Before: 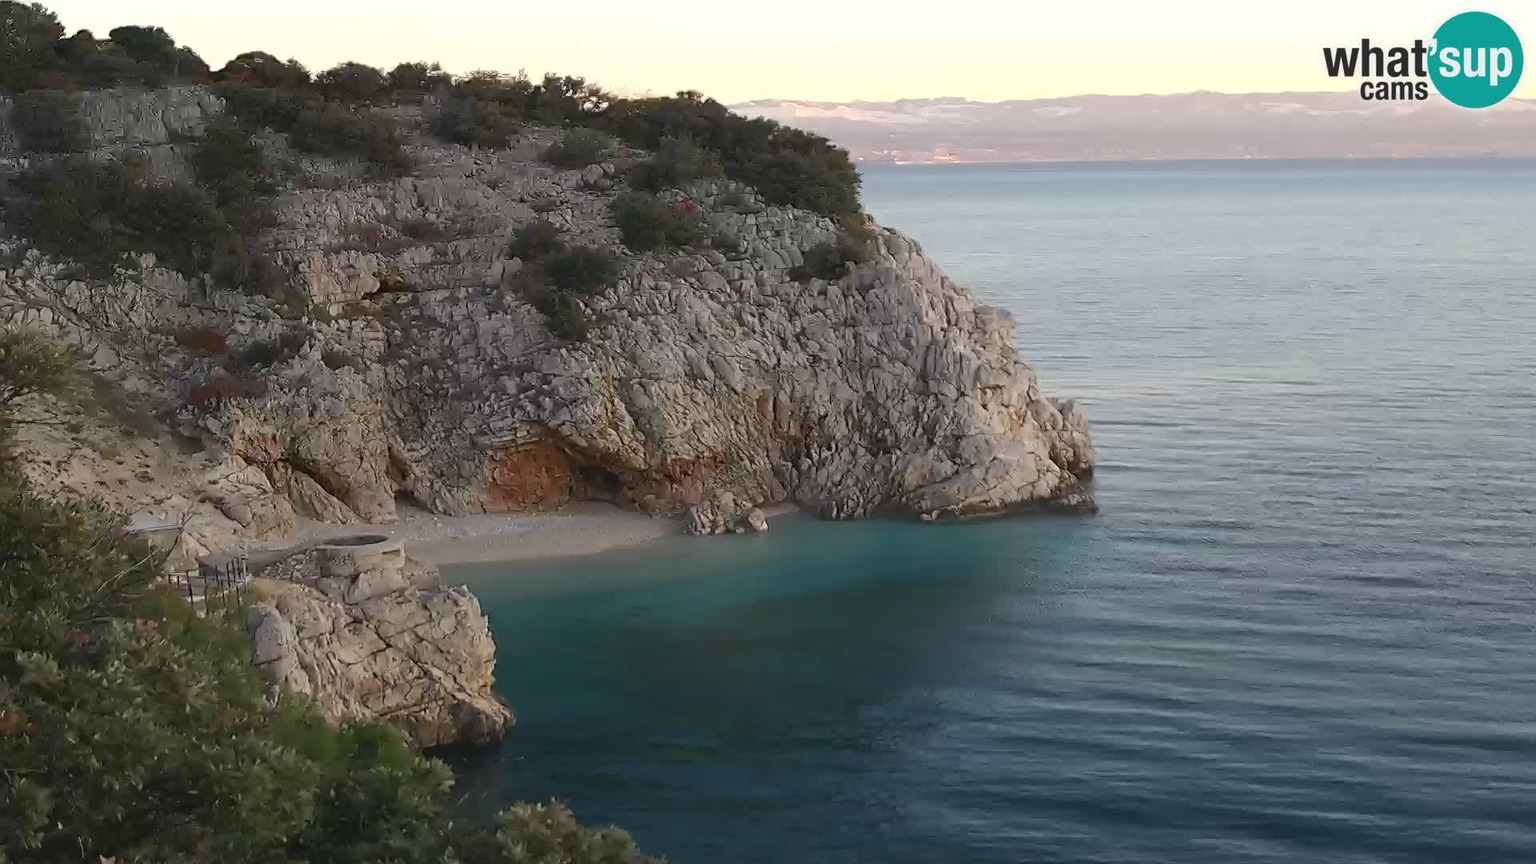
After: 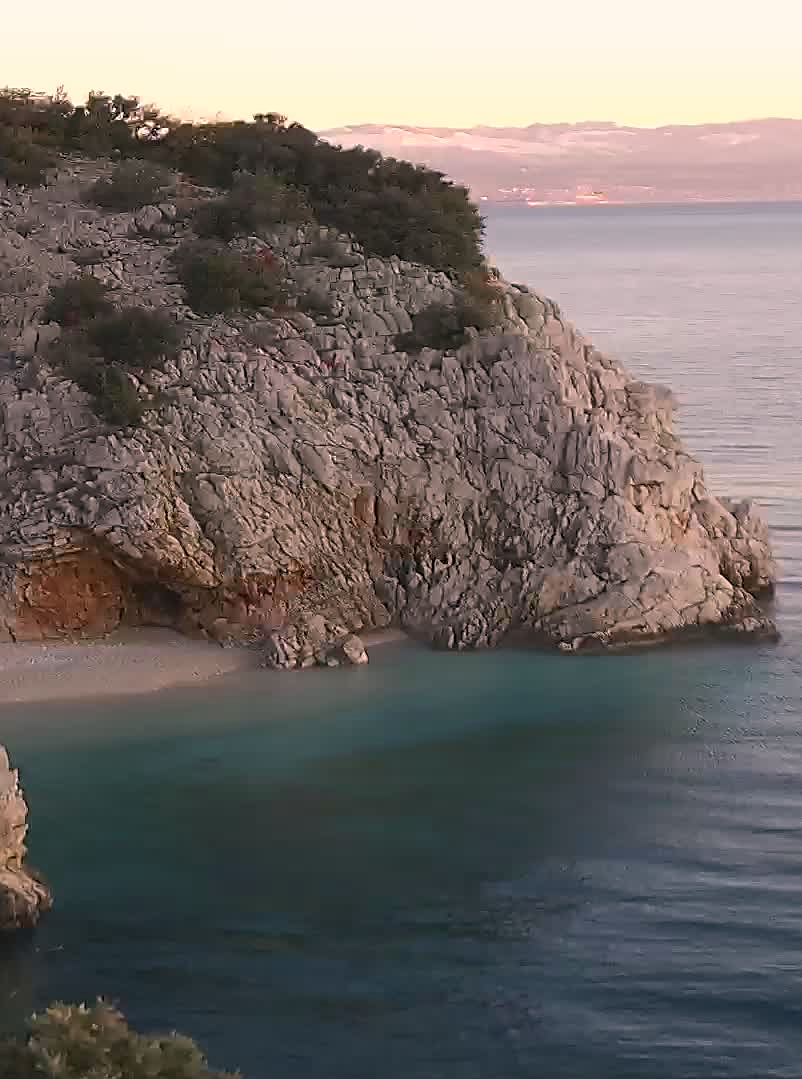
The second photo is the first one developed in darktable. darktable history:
color correction: highlights a* 12.12, highlights b* 5.37
sharpen: radius 1.817, amount 0.406, threshold 1.297
crop: left 30.87%, right 27.341%
